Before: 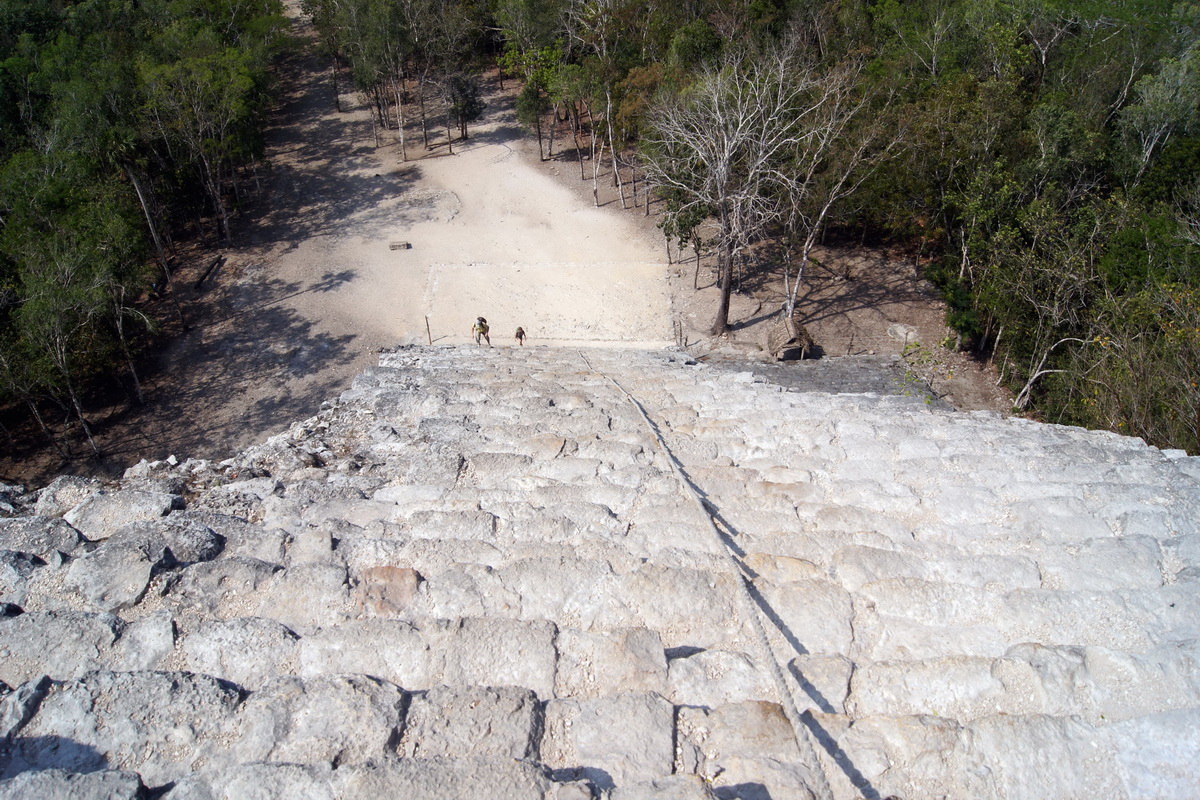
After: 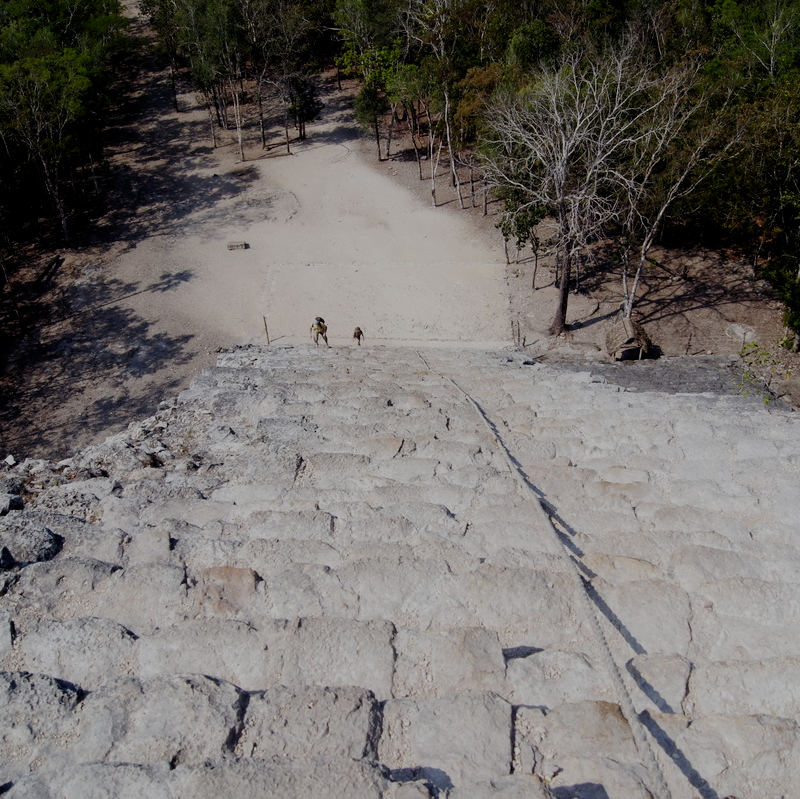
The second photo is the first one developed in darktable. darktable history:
crop and rotate: left 13.537%, right 19.796%
filmic rgb: middle gray luminance 30%, black relative exposure -9 EV, white relative exposure 7 EV, threshold 6 EV, target black luminance 0%, hardness 2.94, latitude 2.04%, contrast 0.963, highlights saturation mix 5%, shadows ↔ highlights balance 12.16%, add noise in highlights 0, preserve chrominance no, color science v3 (2019), use custom middle-gray values true, iterations of high-quality reconstruction 0, contrast in highlights soft, enable highlight reconstruction true
